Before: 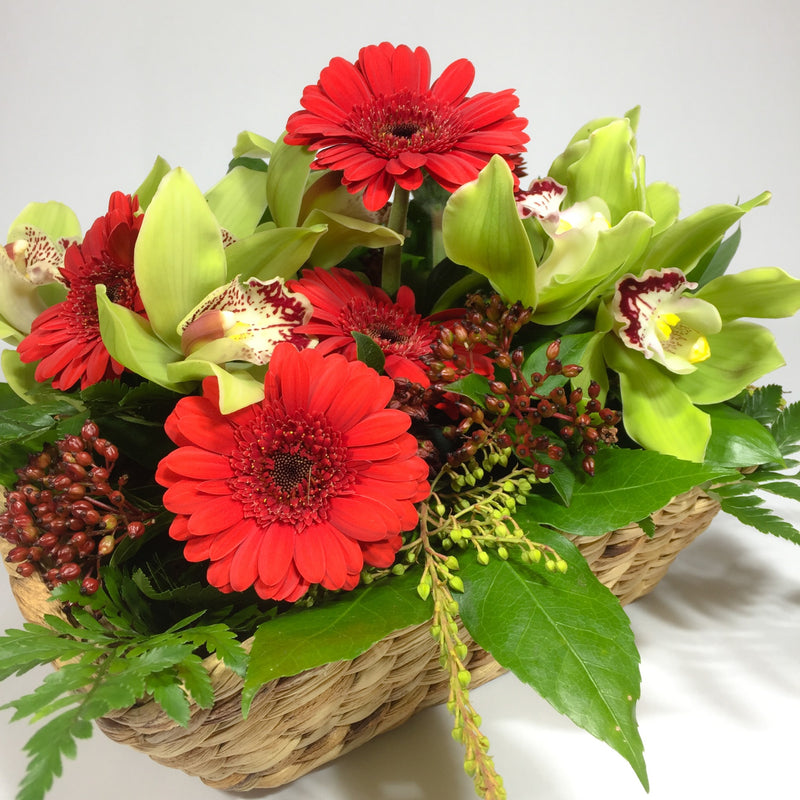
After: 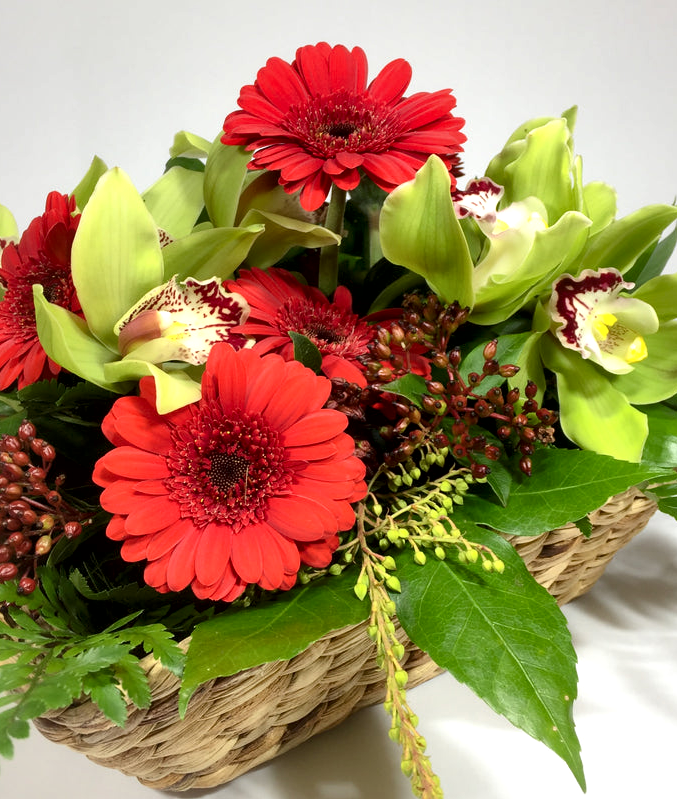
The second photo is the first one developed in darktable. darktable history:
crop: left 7.962%, right 7.403%
exposure: compensate exposure bias true, compensate highlight preservation false
contrast brightness saturation: contrast 0.075, saturation 0.015
local contrast: mode bilateral grid, contrast 24, coarseness 61, detail 152%, midtone range 0.2
